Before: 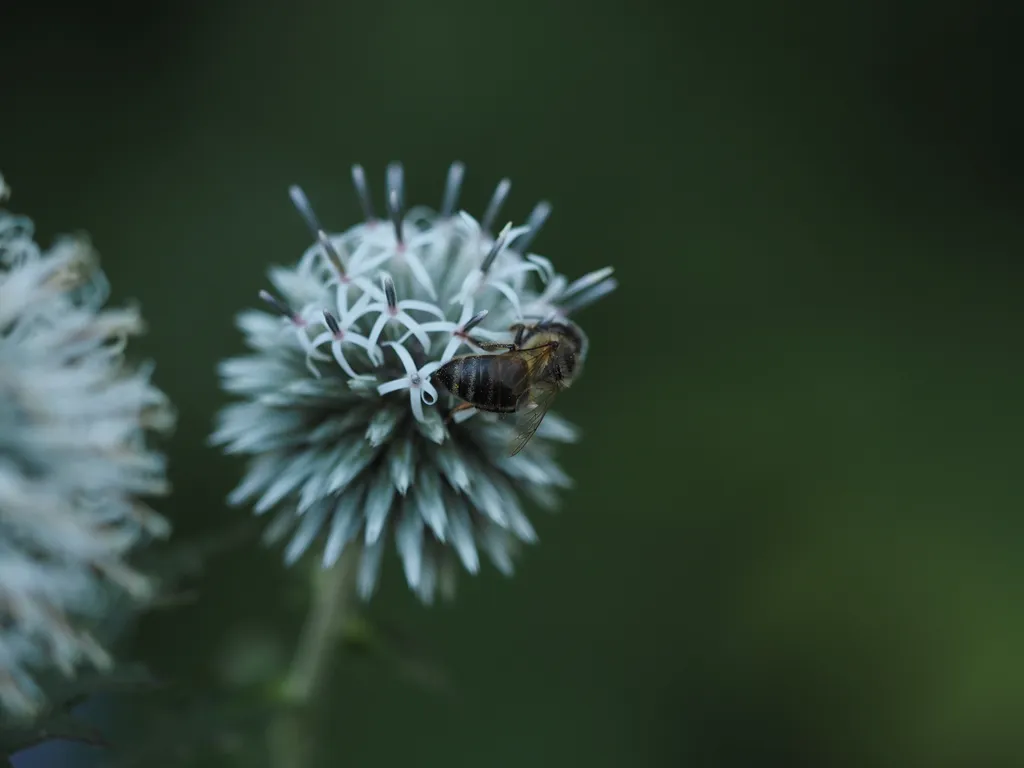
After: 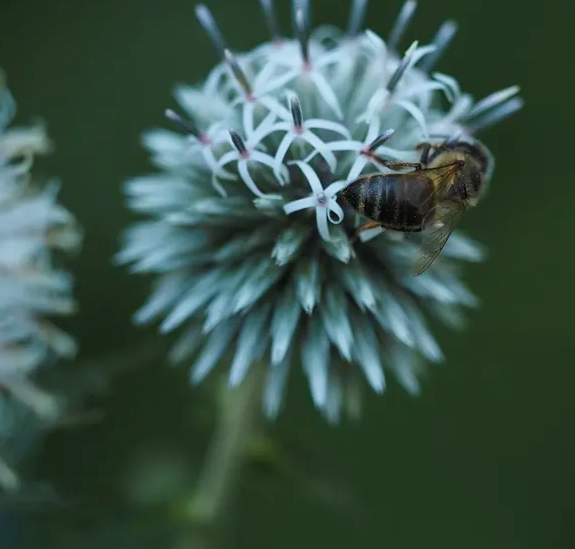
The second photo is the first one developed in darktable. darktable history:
velvia: on, module defaults
crop: left 9.248%, top 23.665%, right 34.55%, bottom 4.721%
exposure: exposure 0.126 EV, compensate highlight preservation false
